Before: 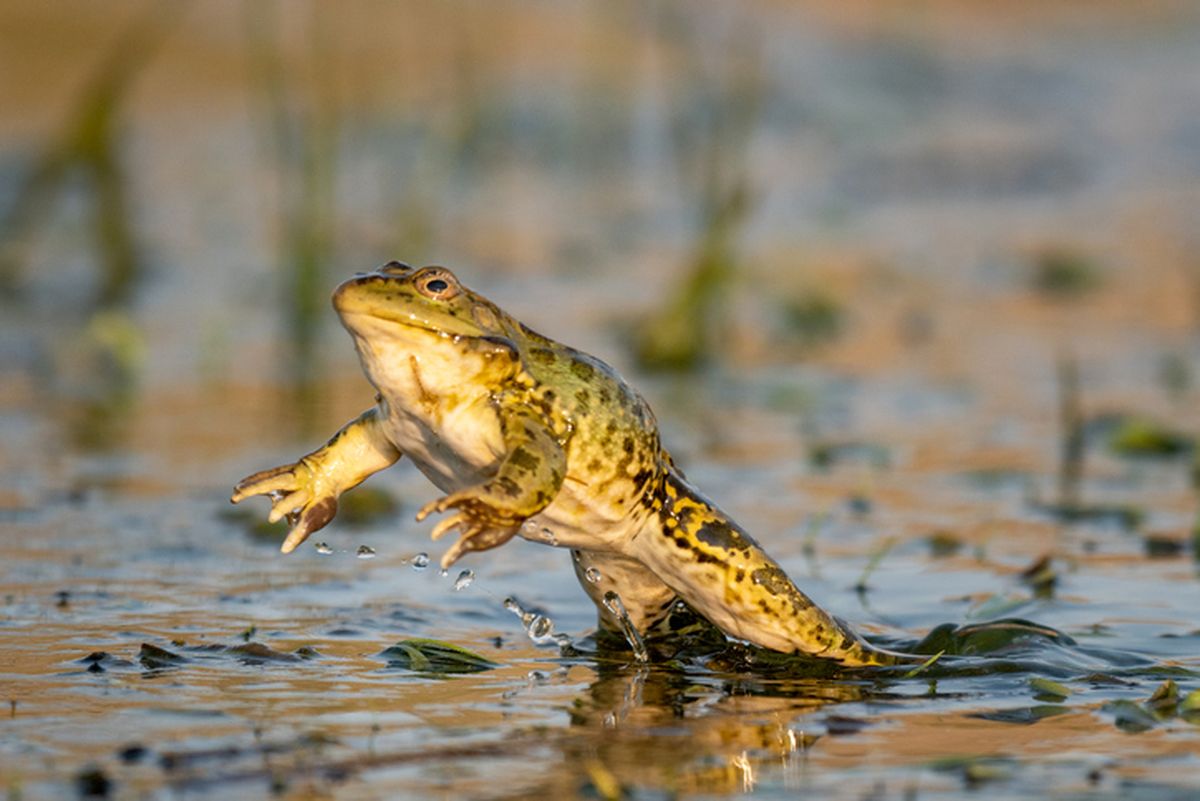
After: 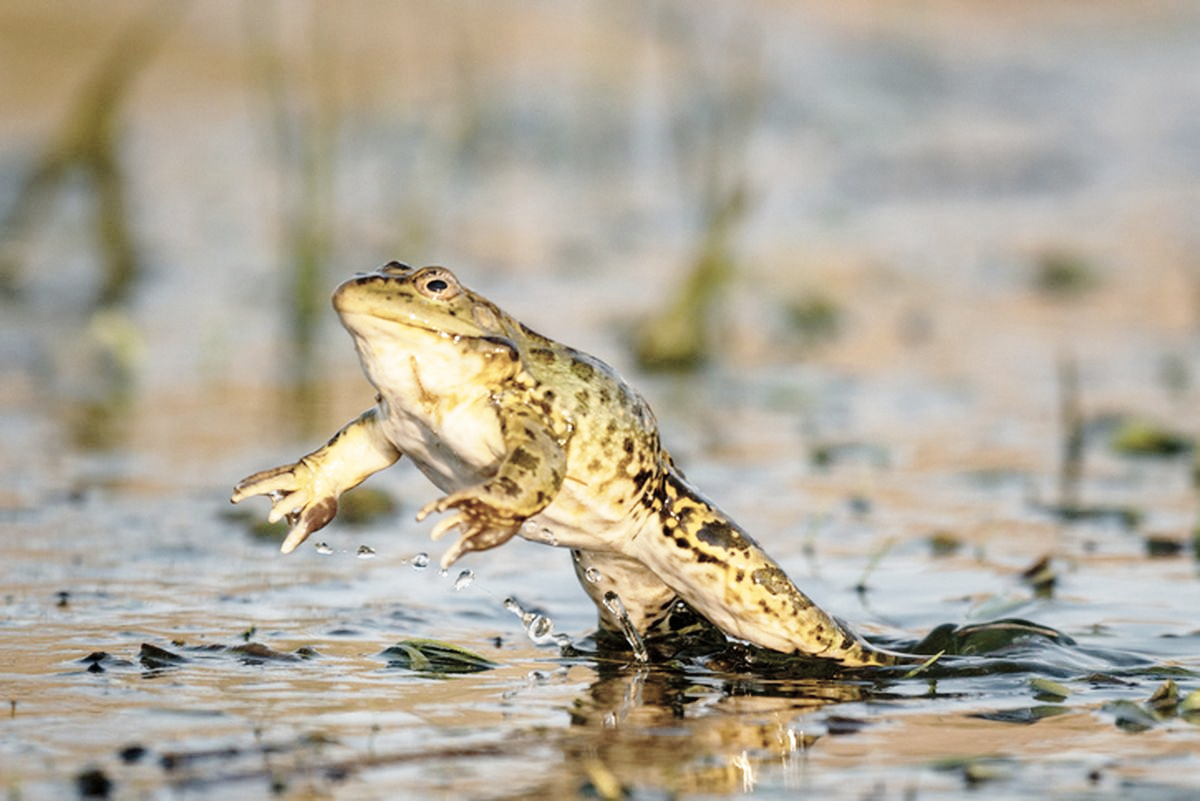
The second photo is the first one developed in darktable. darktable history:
color correction: highlights b* 0.056, saturation 0.575
base curve: curves: ch0 [(0, 0) (0.028, 0.03) (0.121, 0.232) (0.46, 0.748) (0.859, 0.968) (1, 1)], preserve colors none
